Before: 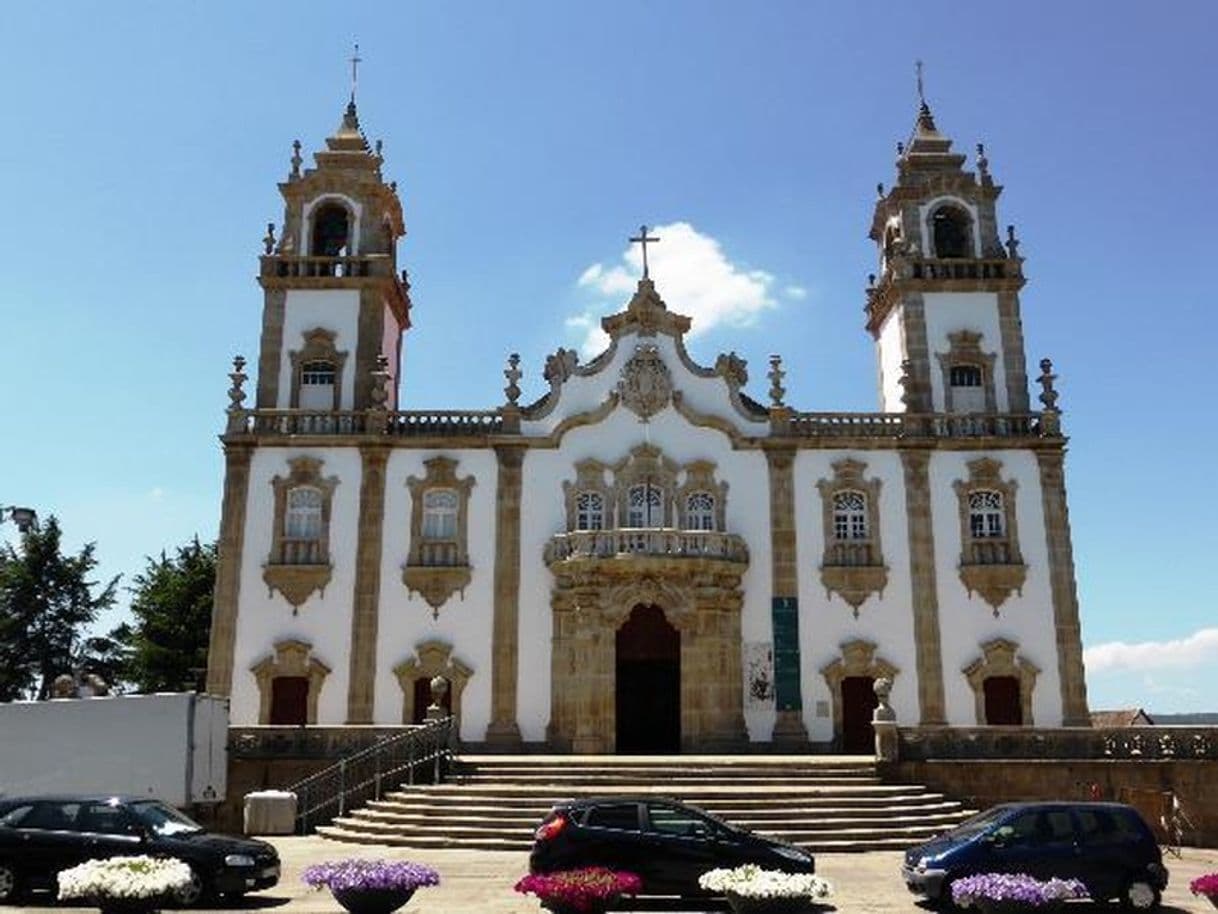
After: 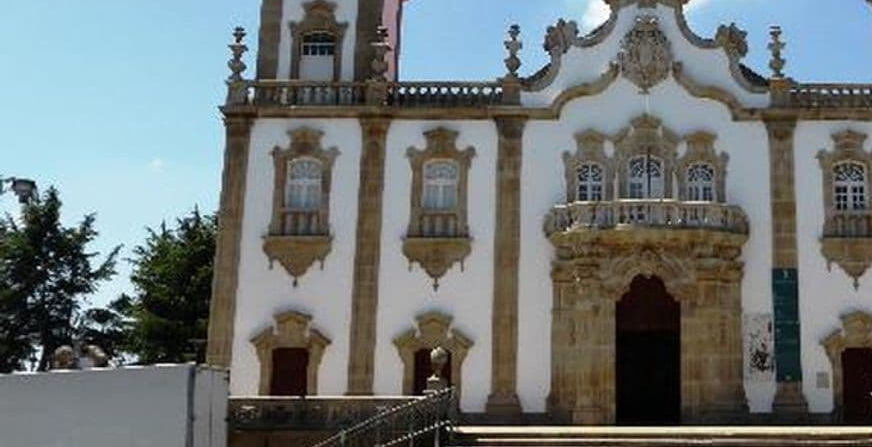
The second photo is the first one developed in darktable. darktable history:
crop: top 35.996%, right 28.203%, bottom 14.944%
